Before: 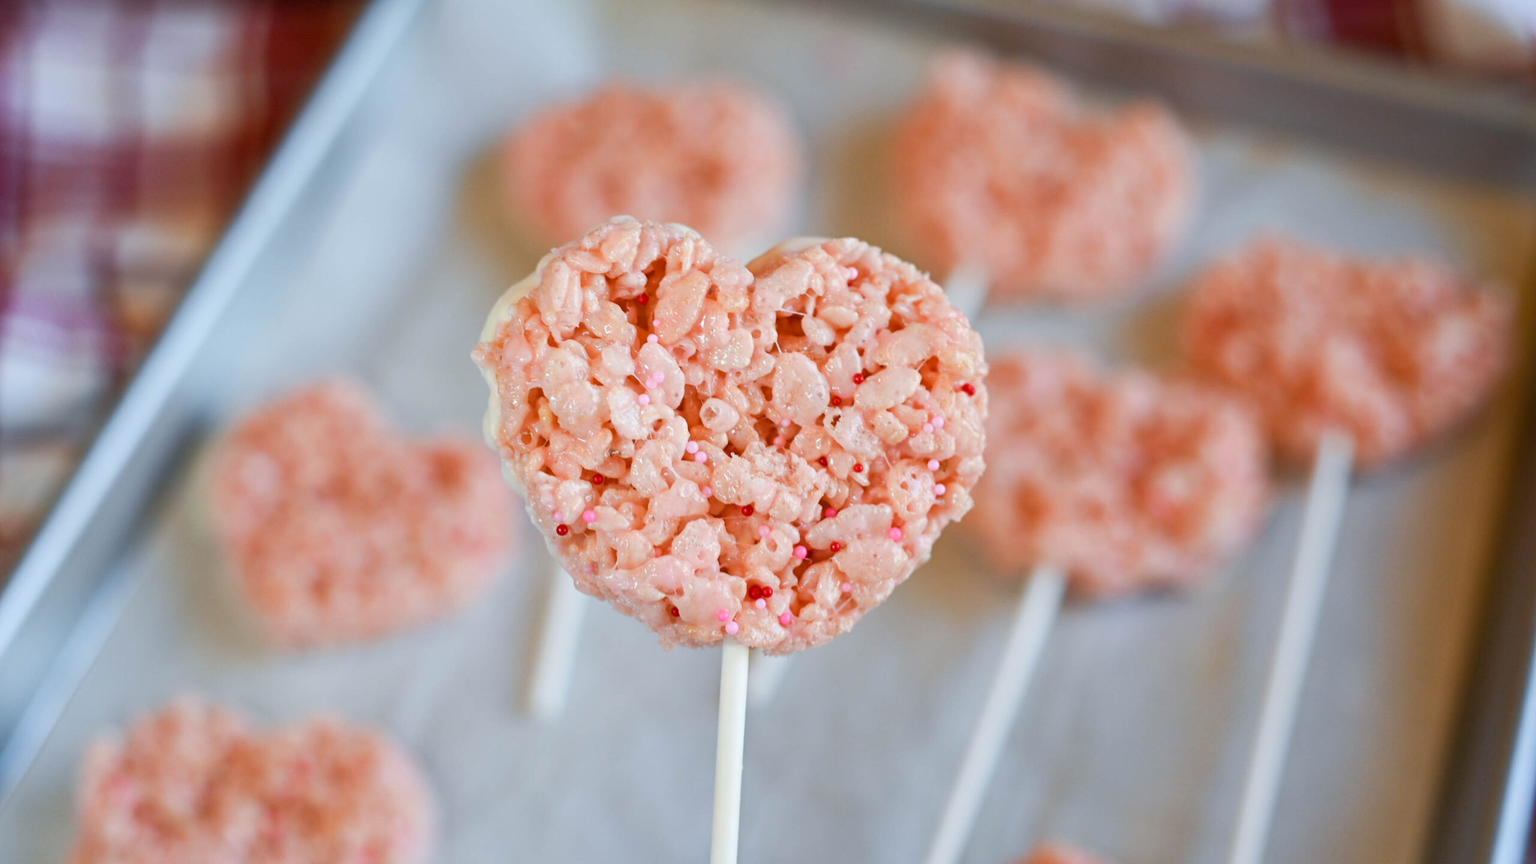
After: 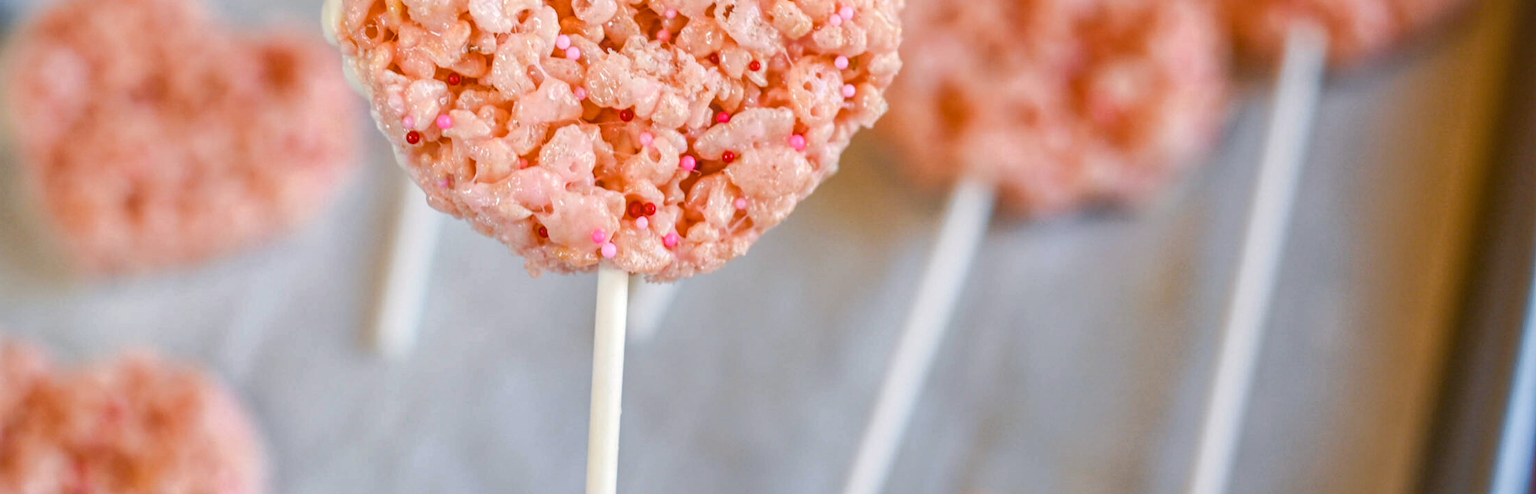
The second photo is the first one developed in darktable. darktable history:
contrast brightness saturation: saturation -0.045
crop and rotate: left 13.321%, top 47.612%, bottom 2.798%
color balance rgb: highlights gain › chroma 1.678%, highlights gain › hue 56.53°, perceptual saturation grading › global saturation 19.617%, global vibrance 20%
local contrast: highlights 66%, shadows 33%, detail 167%, midtone range 0.2
